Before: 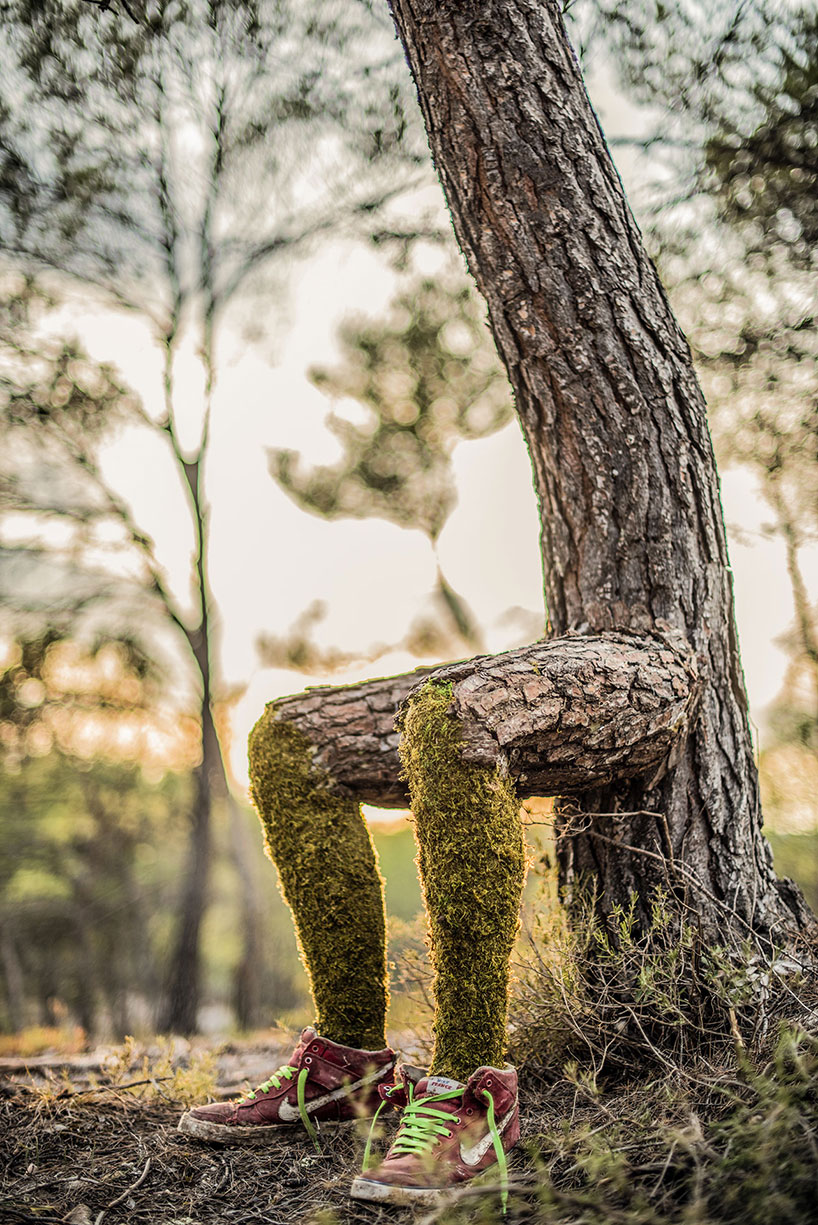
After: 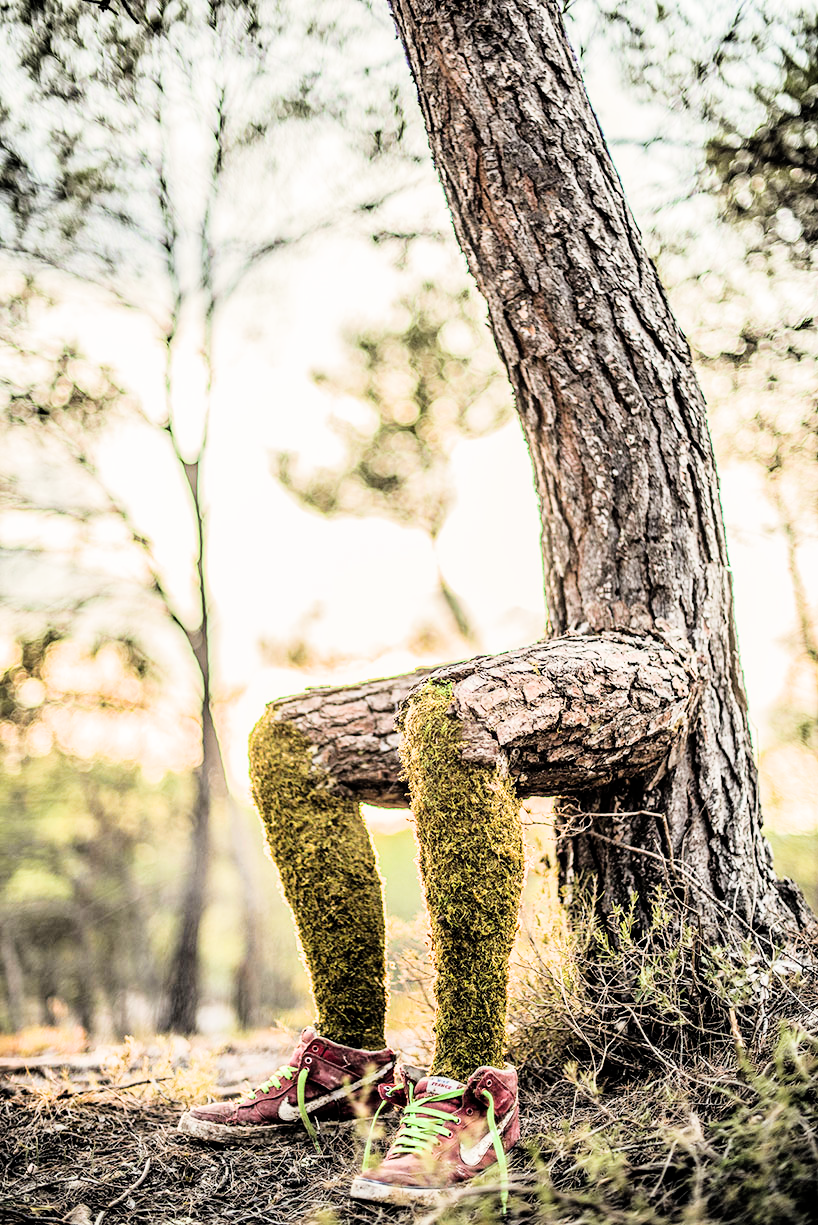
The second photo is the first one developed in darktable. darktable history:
tone equalizer: -8 EV -0.552 EV, mask exposure compensation -0.494 EV
exposure: black level correction 0, exposure 1.4 EV, compensate highlight preservation false
filmic rgb: black relative exposure -5.14 EV, white relative exposure 3.96 EV, hardness 2.88, contrast 1.297, highlights saturation mix -28.76%
